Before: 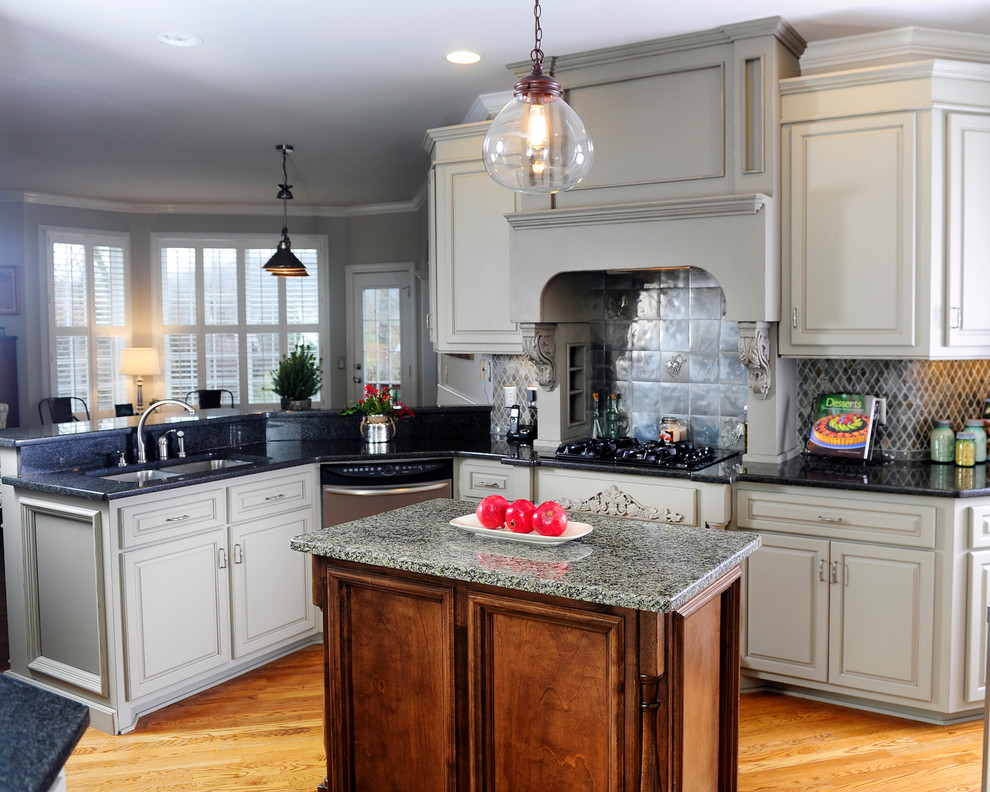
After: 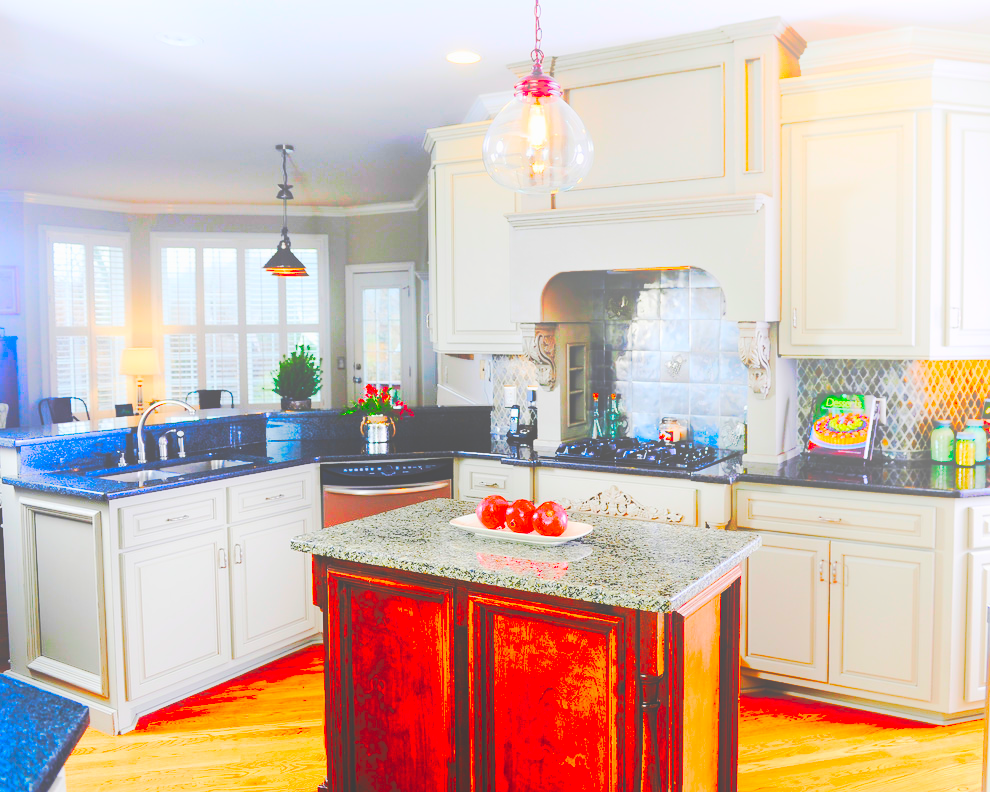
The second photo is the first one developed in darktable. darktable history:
exposure: black level correction 0.1, exposure -0.092 EV, compensate highlight preservation false
bloom: size 70%, threshold 25%, strength 70%
